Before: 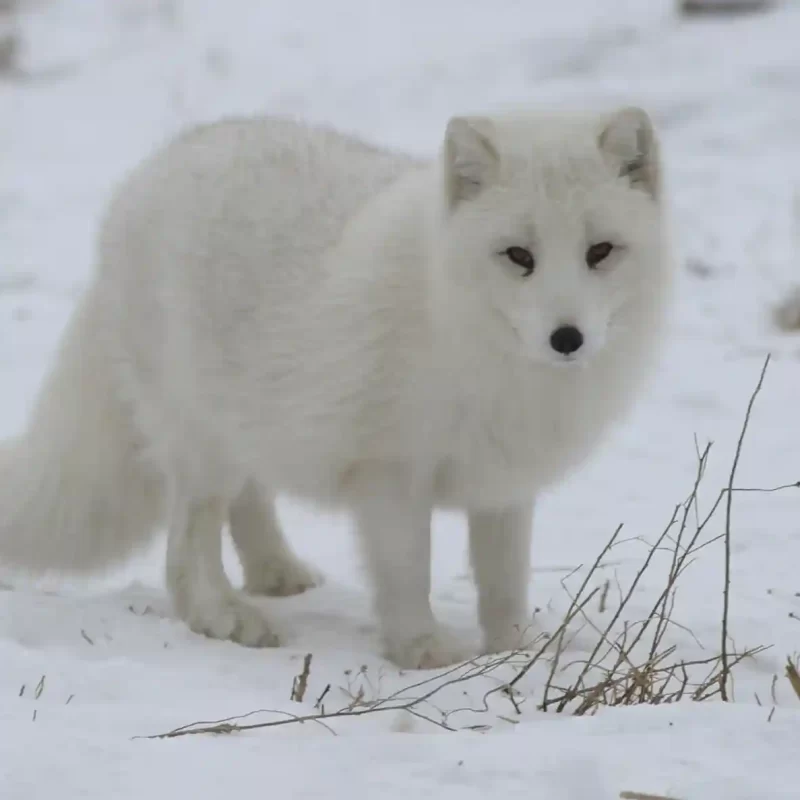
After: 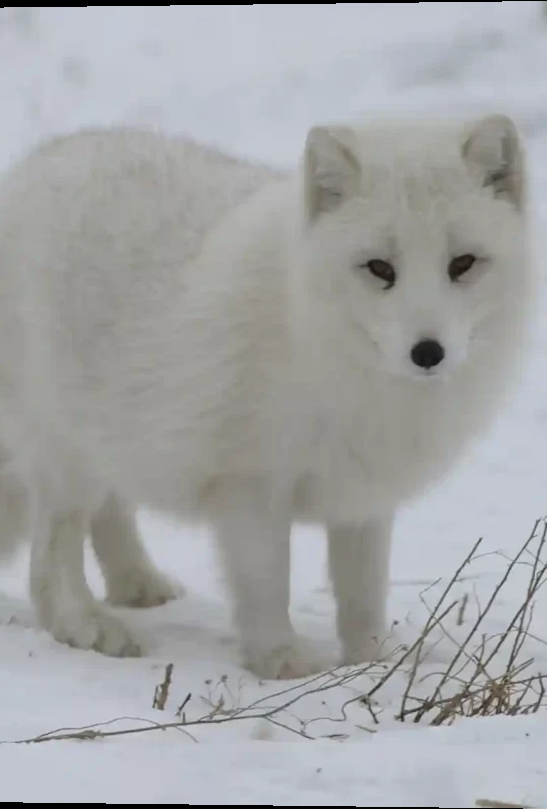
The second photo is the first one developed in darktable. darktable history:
crop and rotate: left 17.732%, right 15.423%
rotate and perspective: lens shift (vertical) 0.048, lens shift (horizontal) -0.024, automatic cropping off
exposure: black level correction 0.002, exposure -0.1 EV, compensate highlight preservation false
